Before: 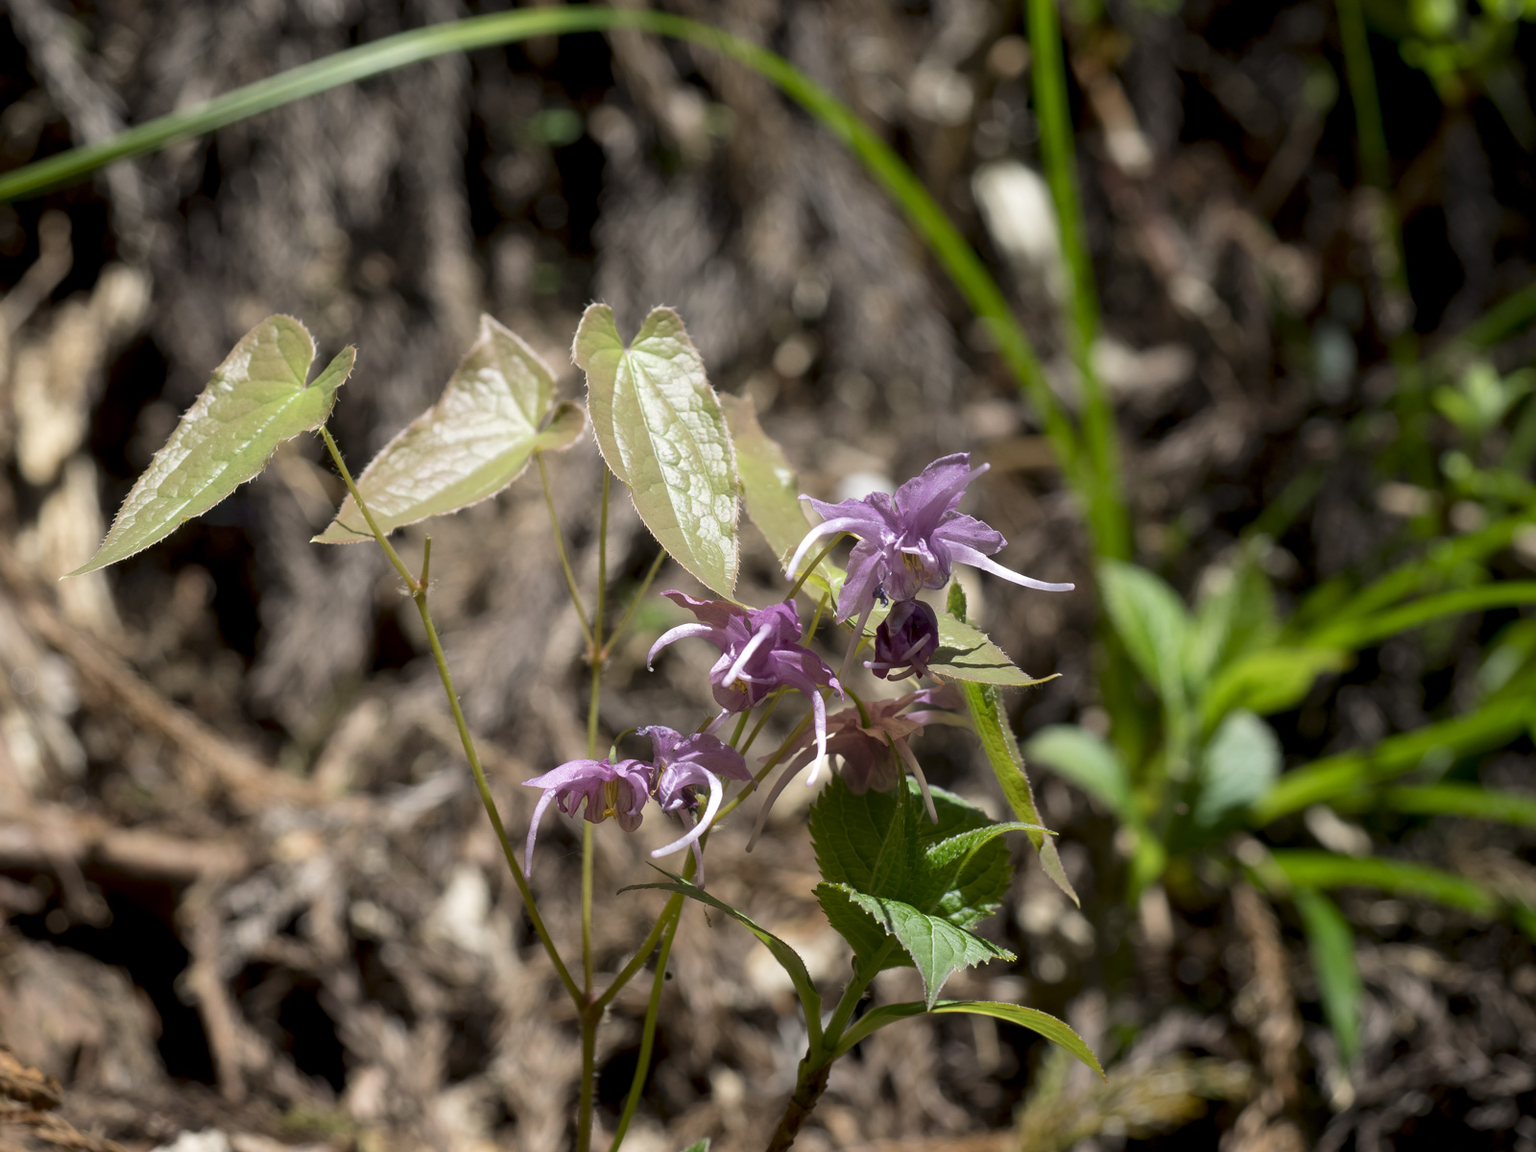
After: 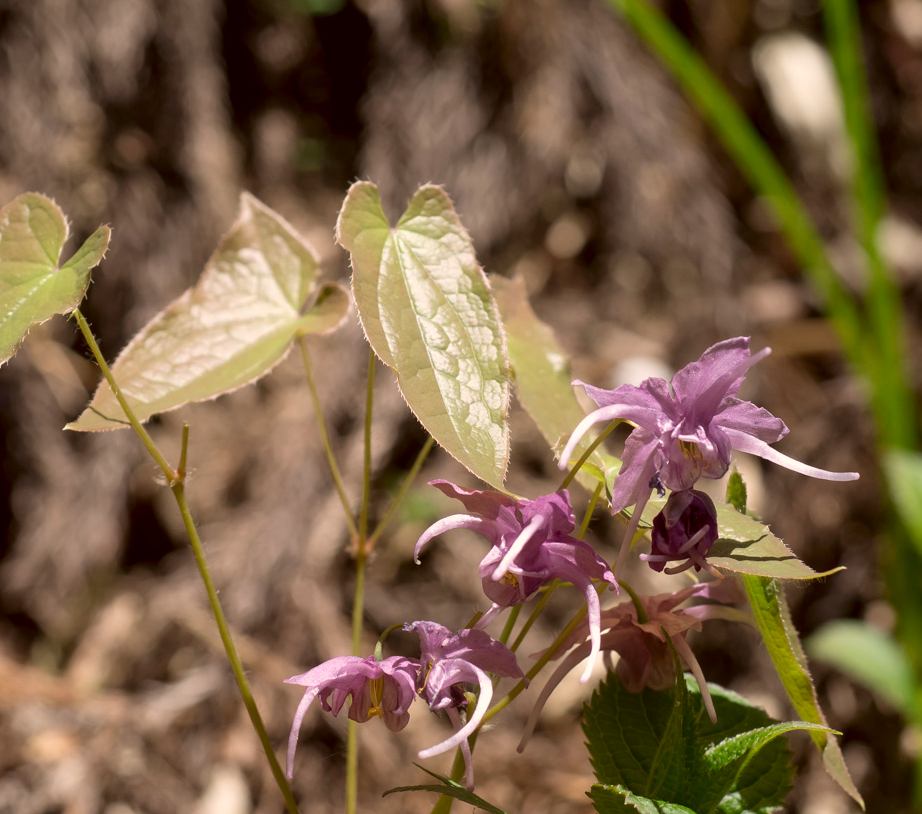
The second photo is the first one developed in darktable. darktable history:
color correction: highlights a* 6.17, highlights b* 8.13, shadows a* 5.83, shadows b* 7.25, saturation 0.916
crop: left 16.257%, top 11.317%, right 26.088%, bottom 20.797%
